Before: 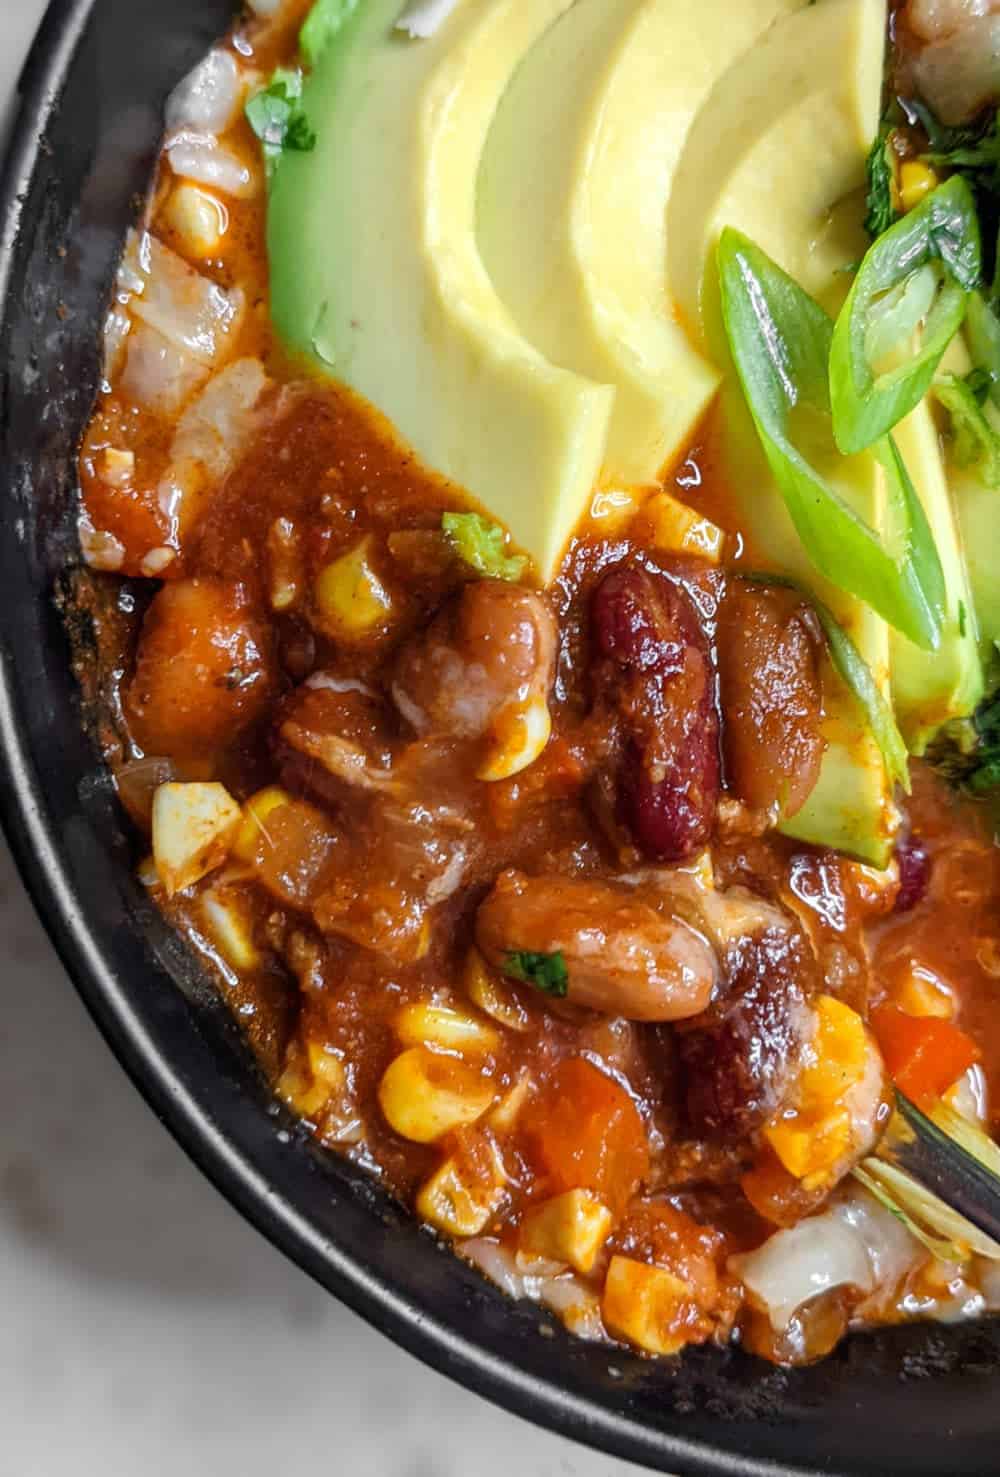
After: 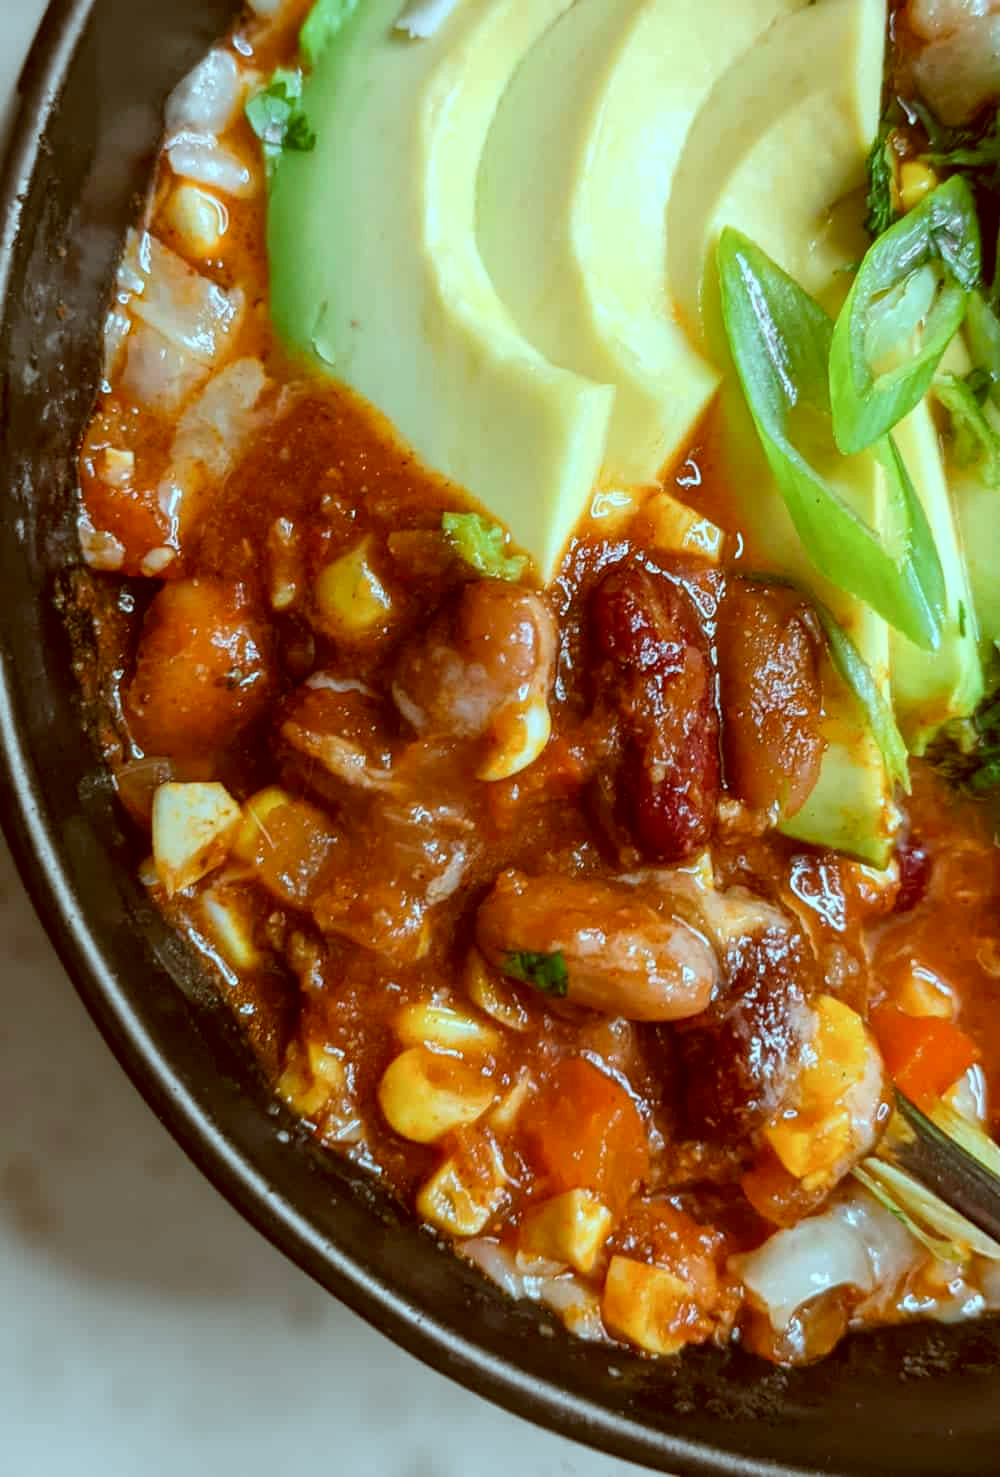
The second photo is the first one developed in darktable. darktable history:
color correction: highlights a* -14.64, highlights b* -16.89, shadows a* 10.28, shadows b* 29.94
